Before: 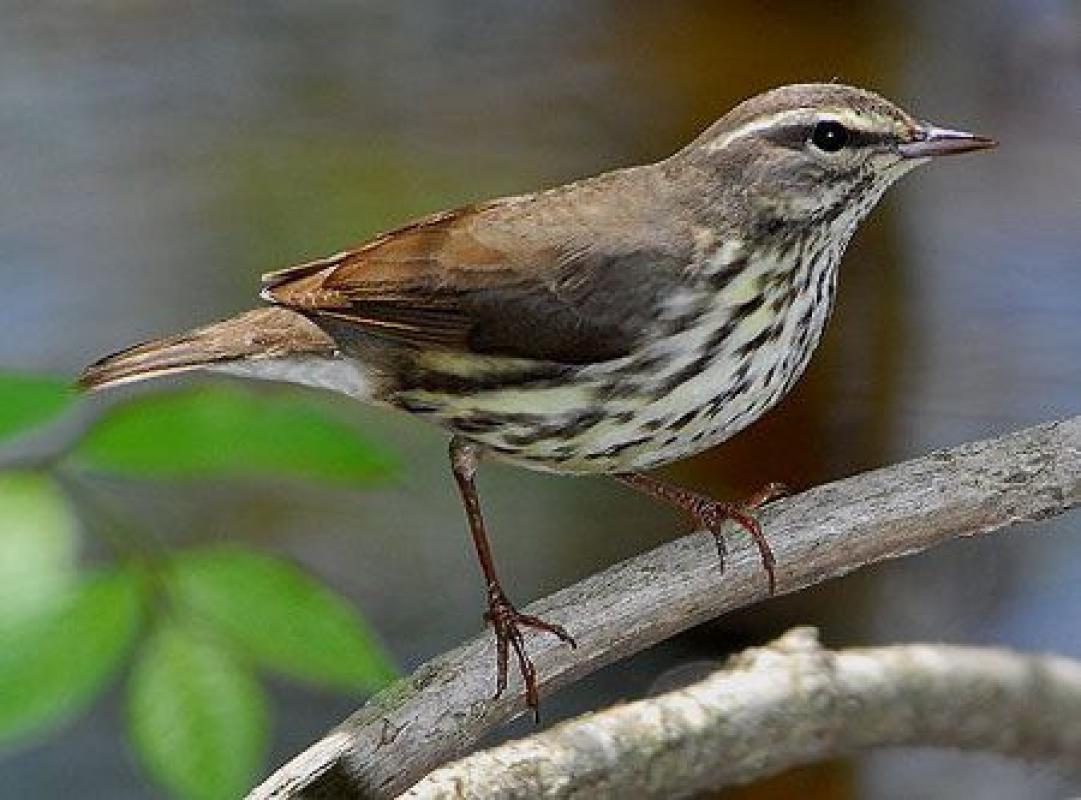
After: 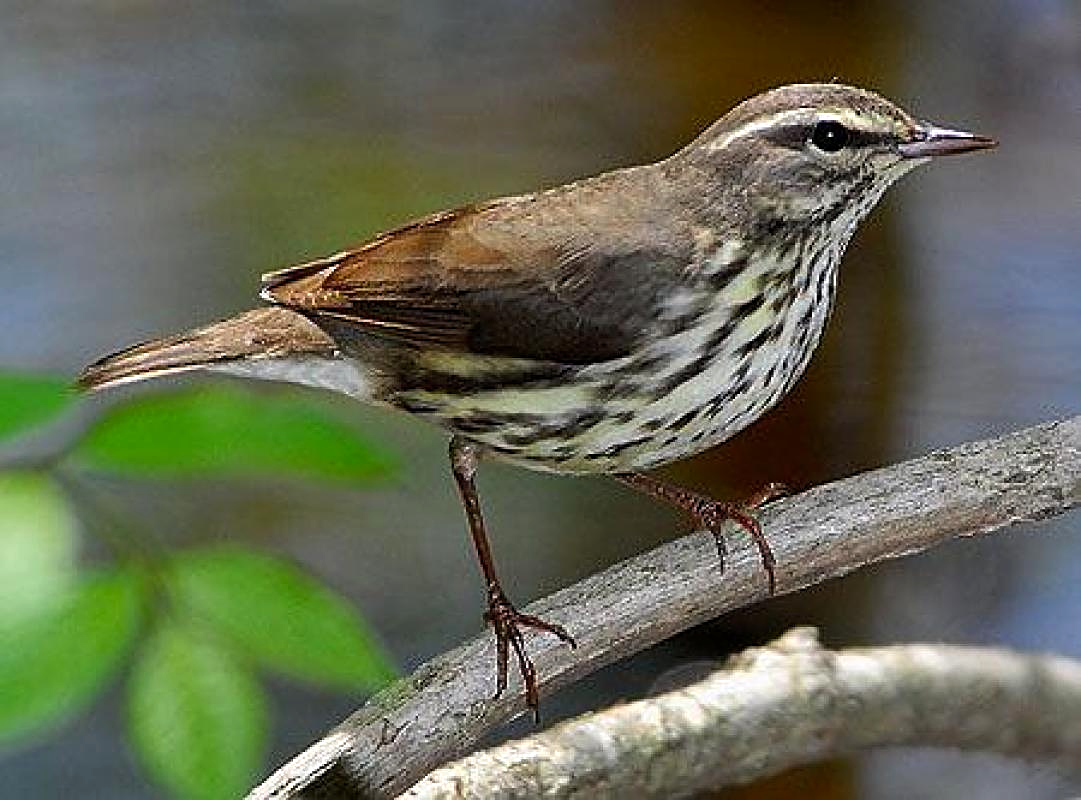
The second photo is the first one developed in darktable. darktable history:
sharpen: on, module defaults
color balance: contrast 10%
